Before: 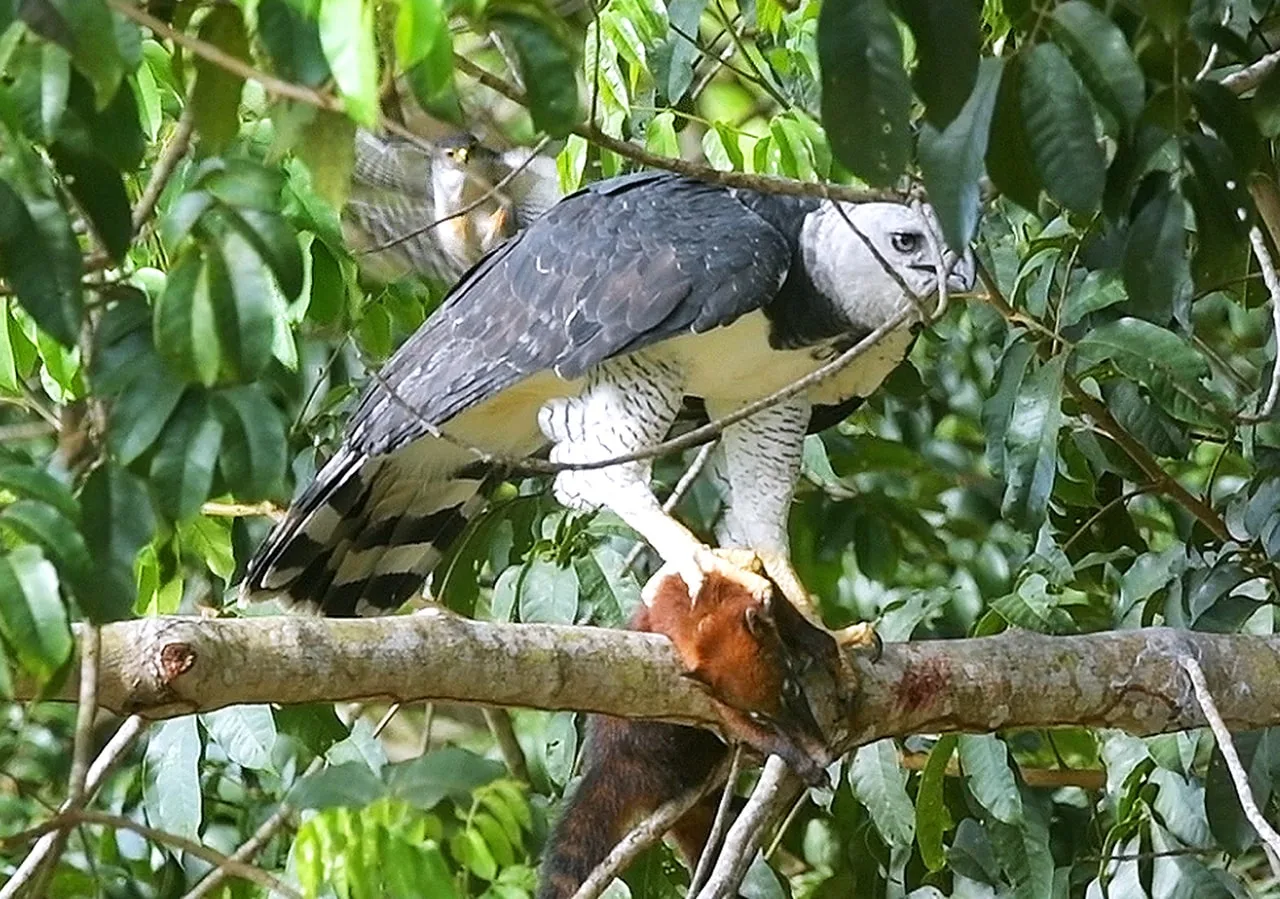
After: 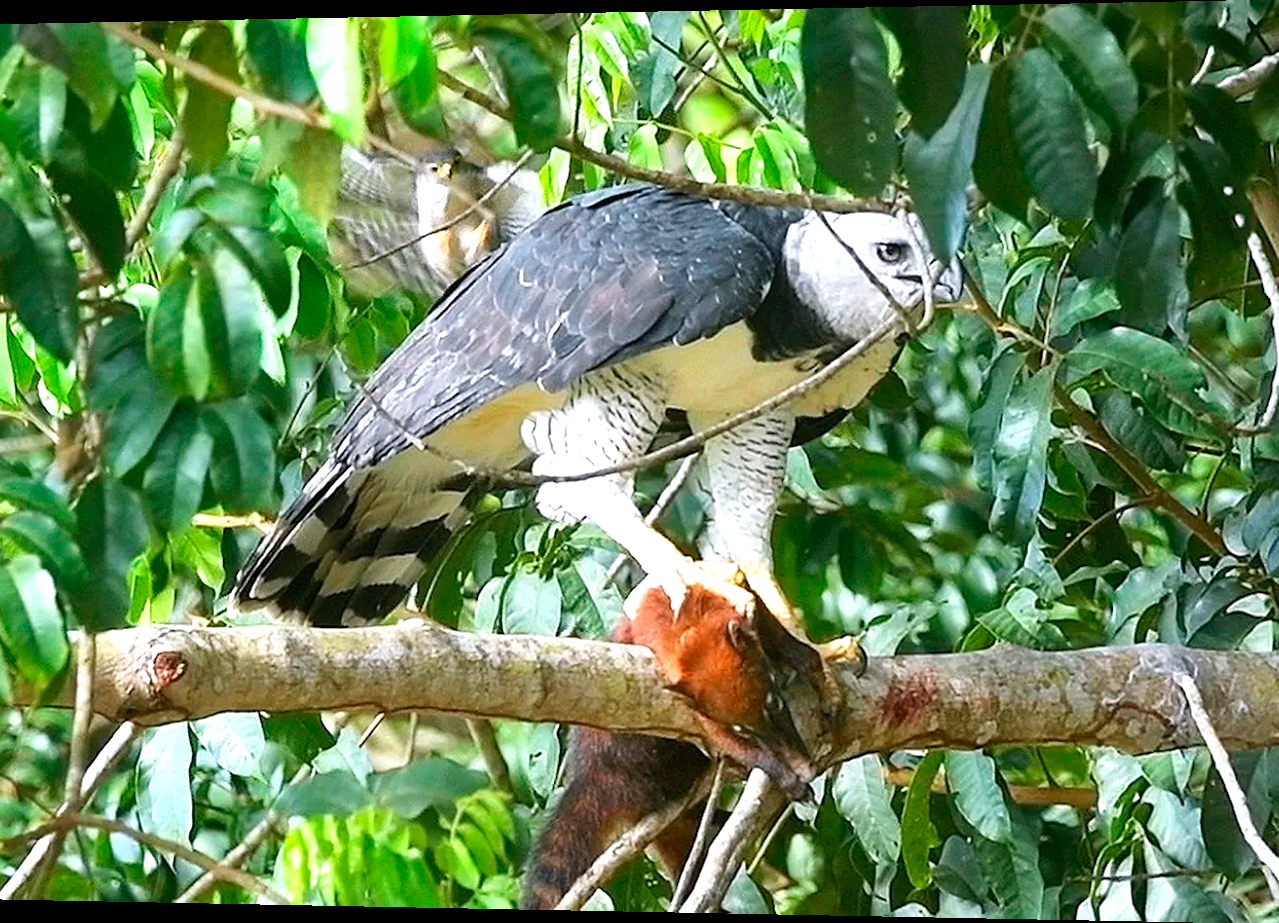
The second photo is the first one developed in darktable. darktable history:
exposure: black level correction 0, exposure 0.5 EV, compensate exposure bias true, compensate highlight preservation false
rotate and perspective: lens shift (horizontal) -0.055, automatic cropping off
